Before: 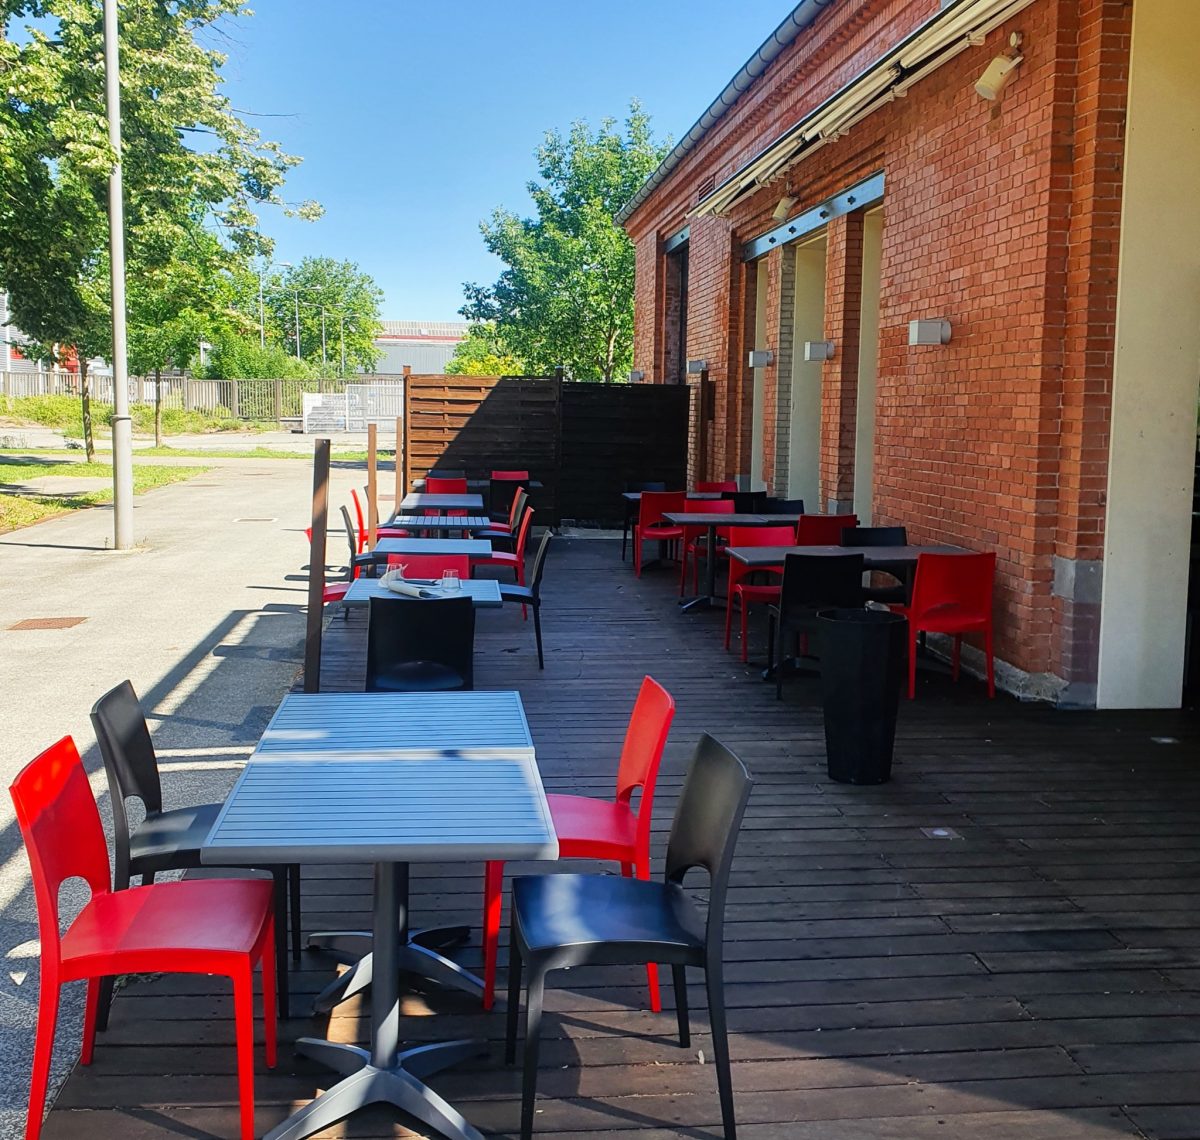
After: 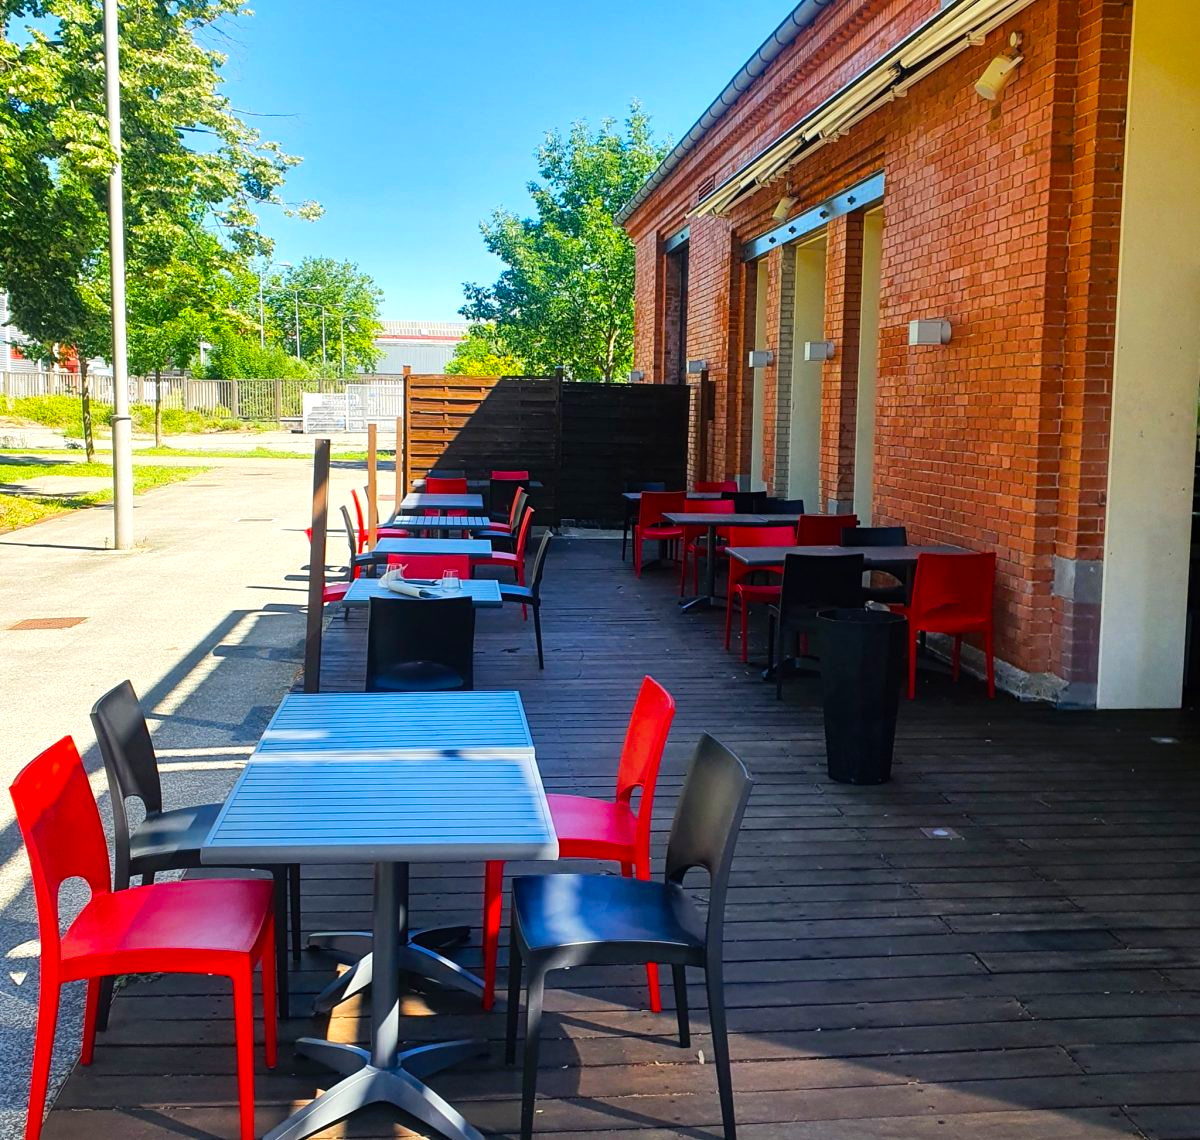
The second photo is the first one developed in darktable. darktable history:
color balance rgb: perceptual saturation grading › global saturation 24.973%, perceptual brilliance grading › highlights 7.547%, perceptual brilliance grading › mid-tones 3.806%, perceptual brilliance grading › shadows 2.336%, global vibrance 20%
